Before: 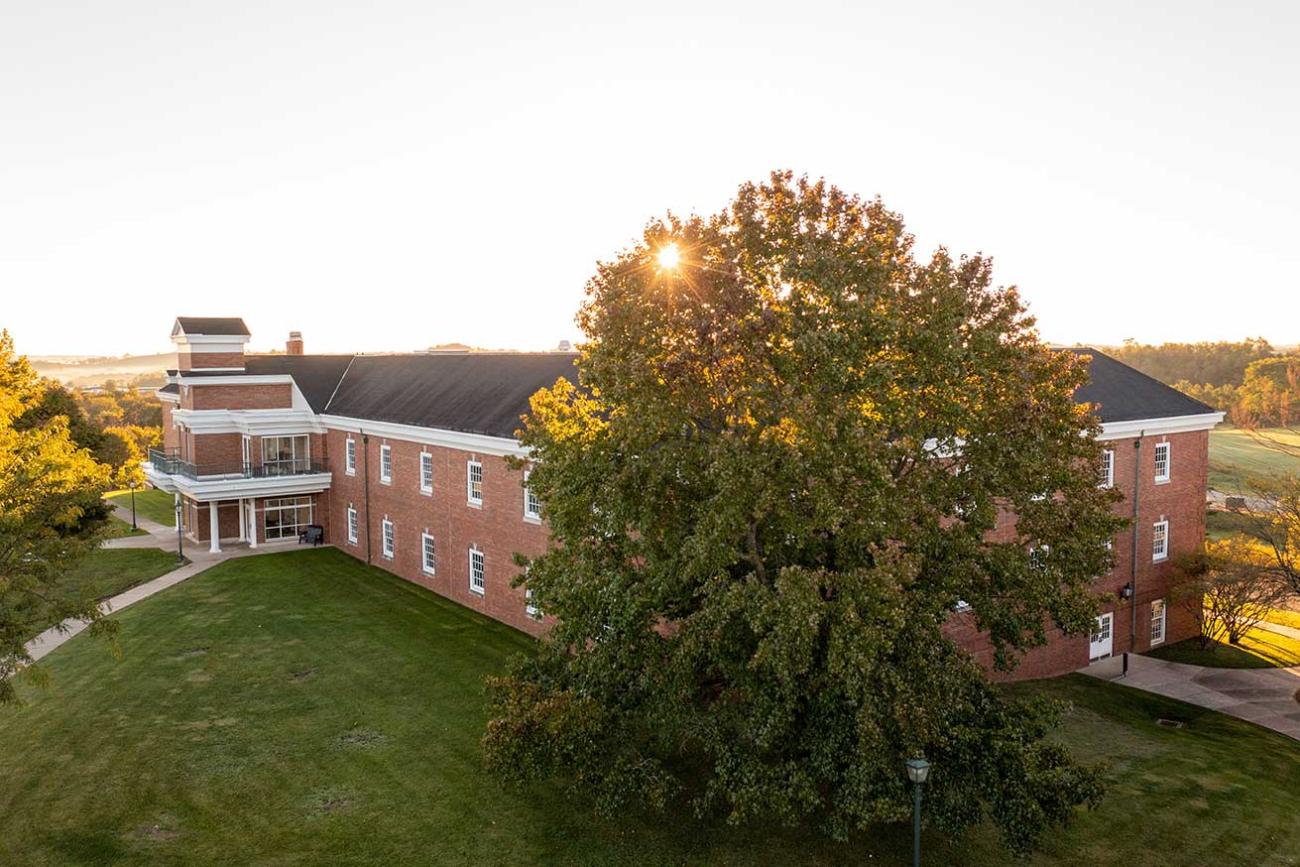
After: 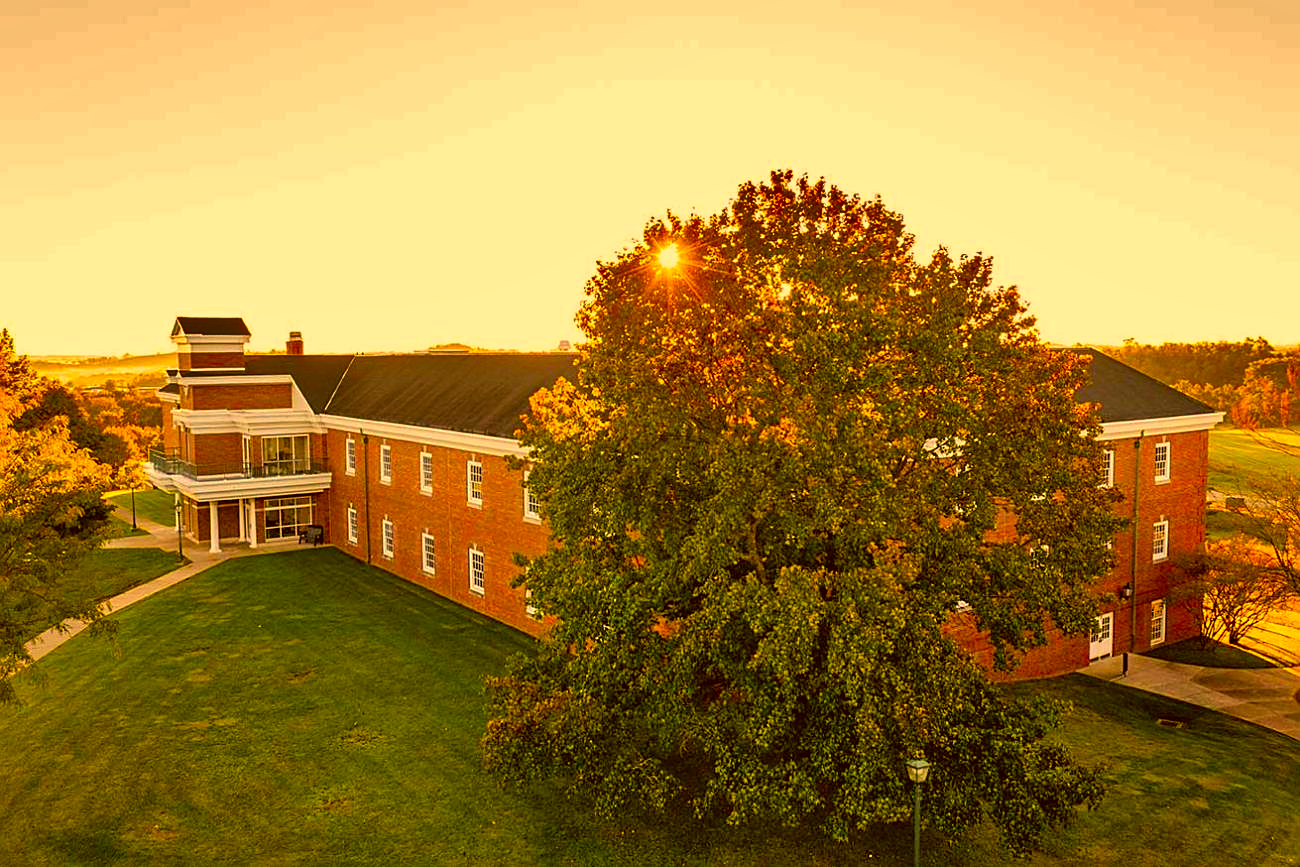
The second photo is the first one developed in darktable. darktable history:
shadows and highlights: white point adjustment 0.1, highlights -70, soften with gaussian
sharpen: on, module defaults
color correction: highlights a* 10.44, highlights b* 30.04, shadows a* 2.73, shadows b* 17.51, saturation 1.72
